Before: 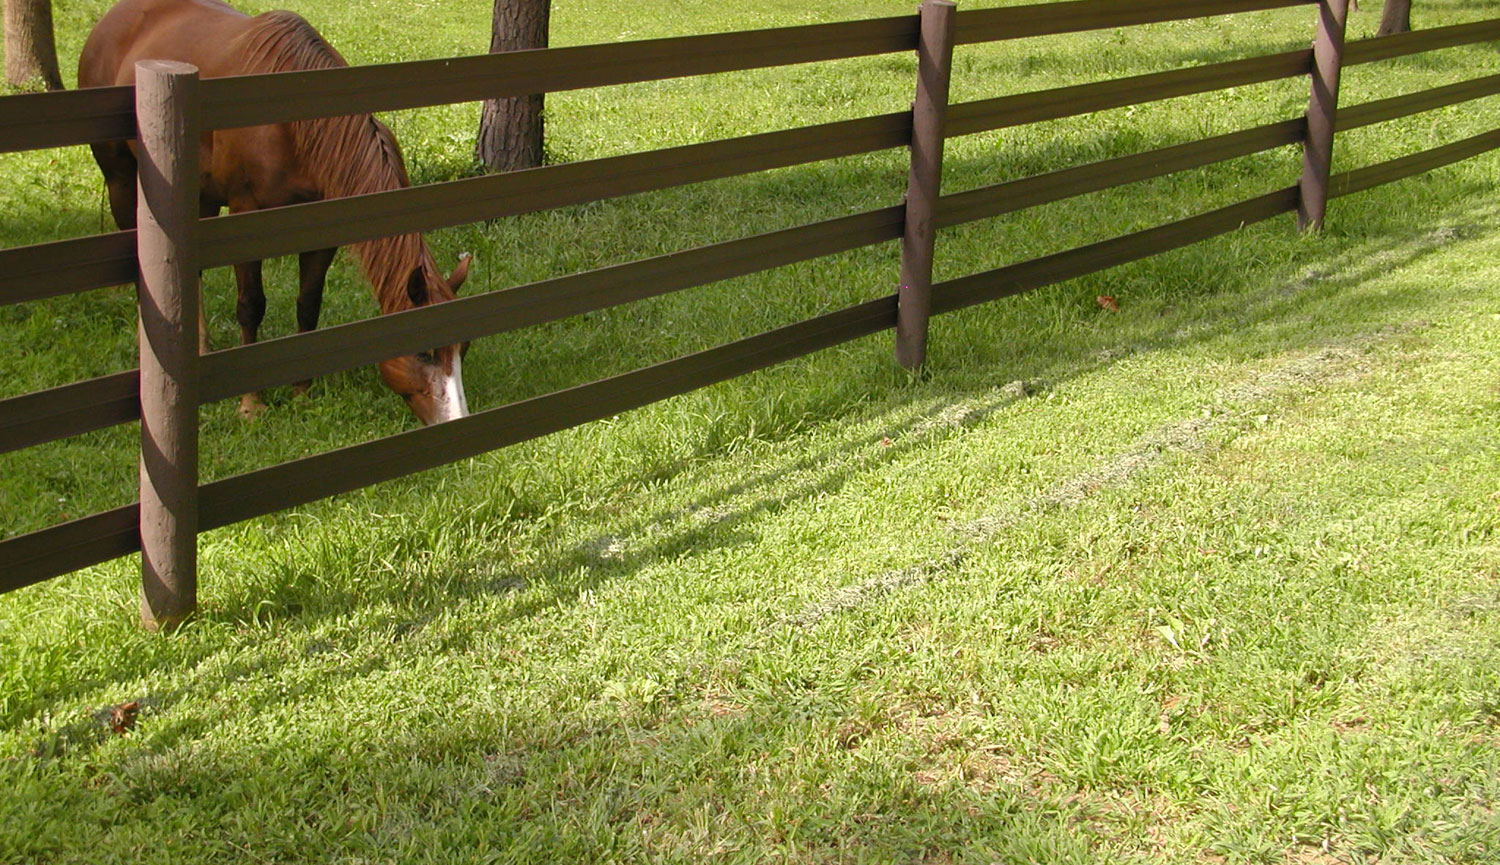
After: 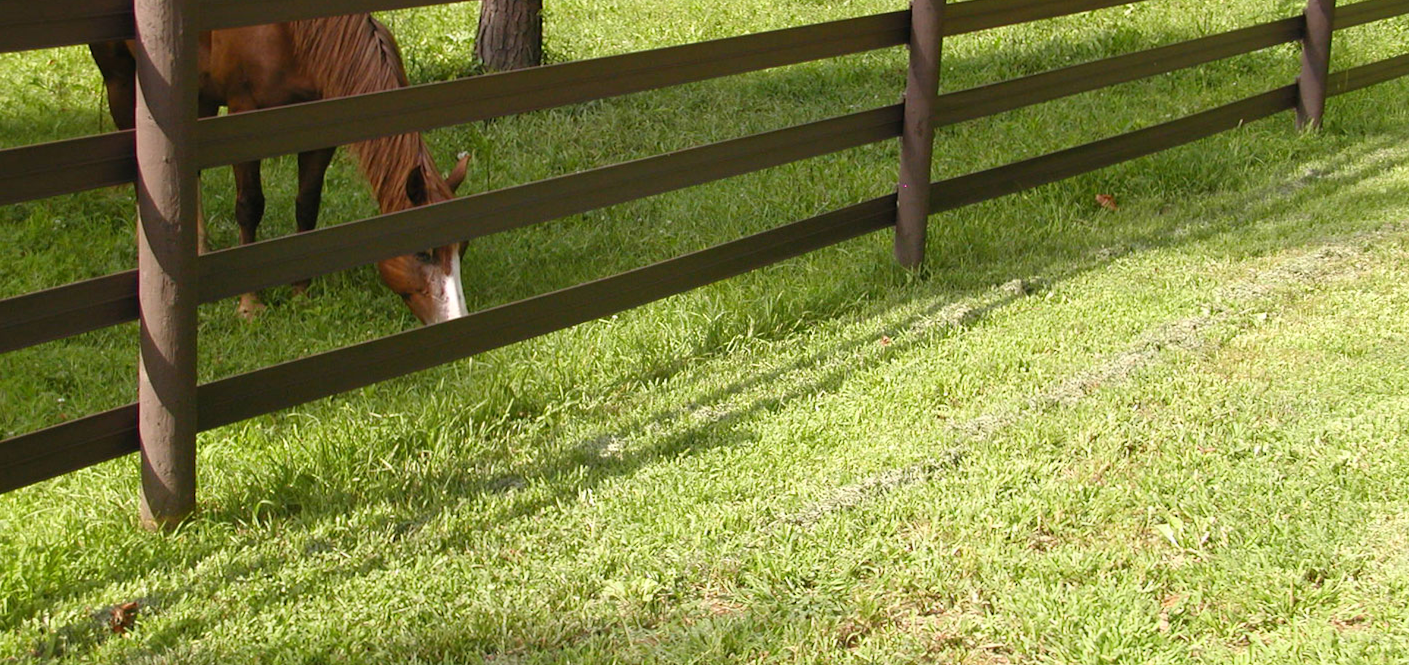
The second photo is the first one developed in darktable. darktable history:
crop and rotate: angle 0.087°, top 11.607%, right 5.768%, bottom 11.236%
shadows and highlights: shadows -0.753, highlights 41.88
